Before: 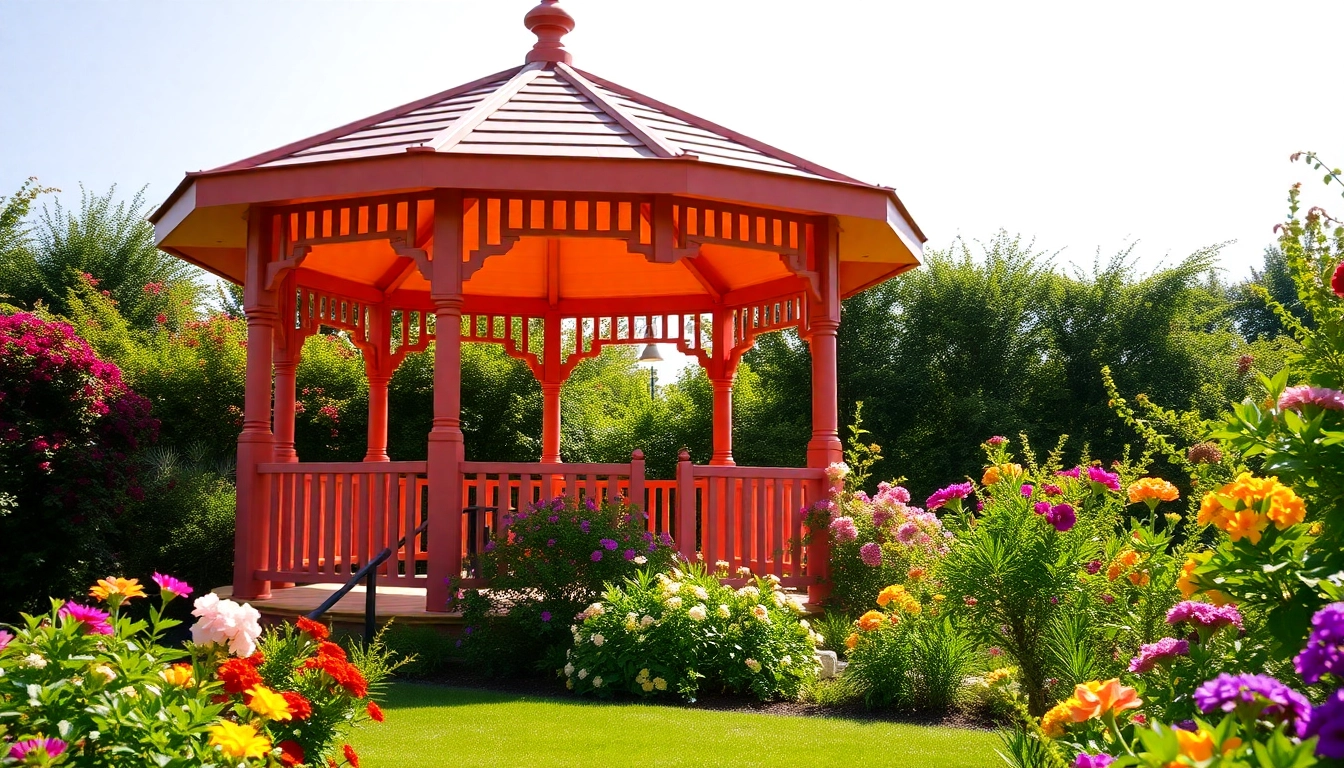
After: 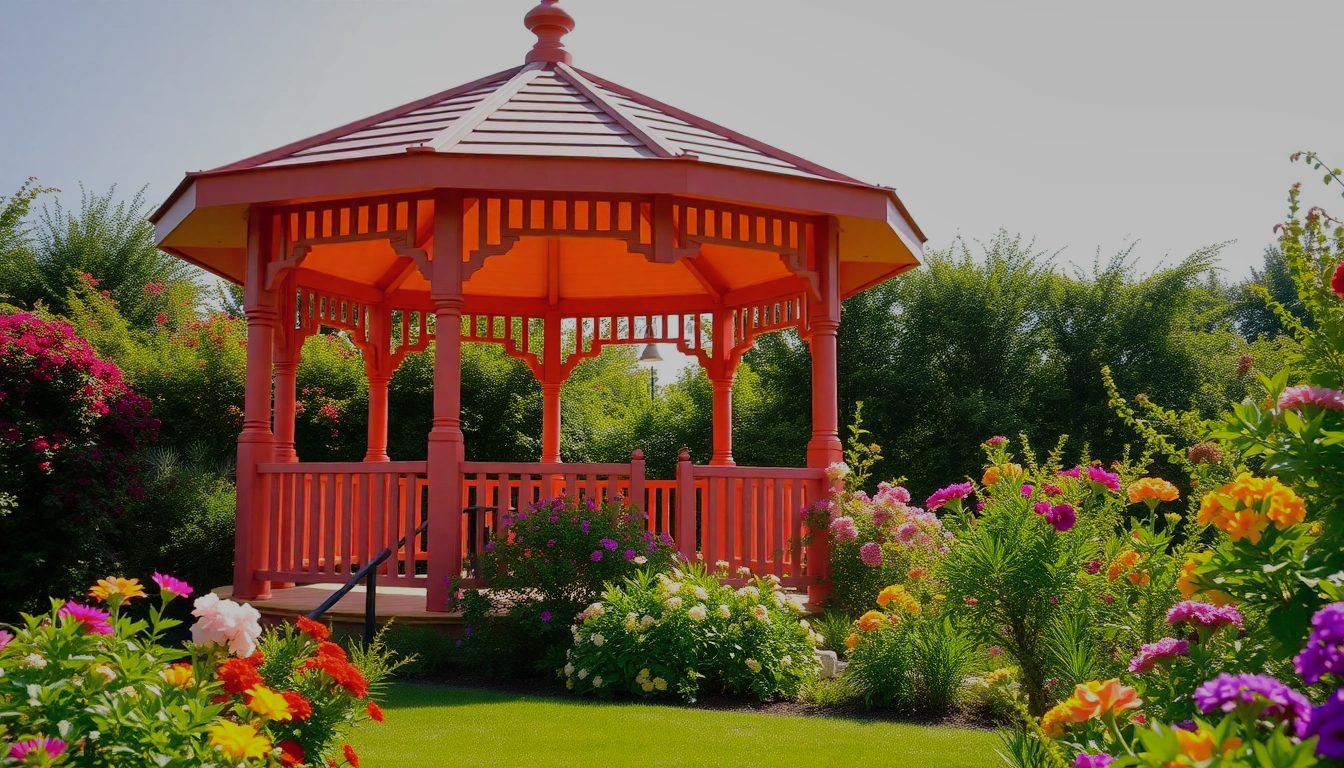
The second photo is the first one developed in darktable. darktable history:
exposure: black level correction 0, exposure -0.721 EV, compensate highlight preservation false
shadows and highlights: on, module defaults
